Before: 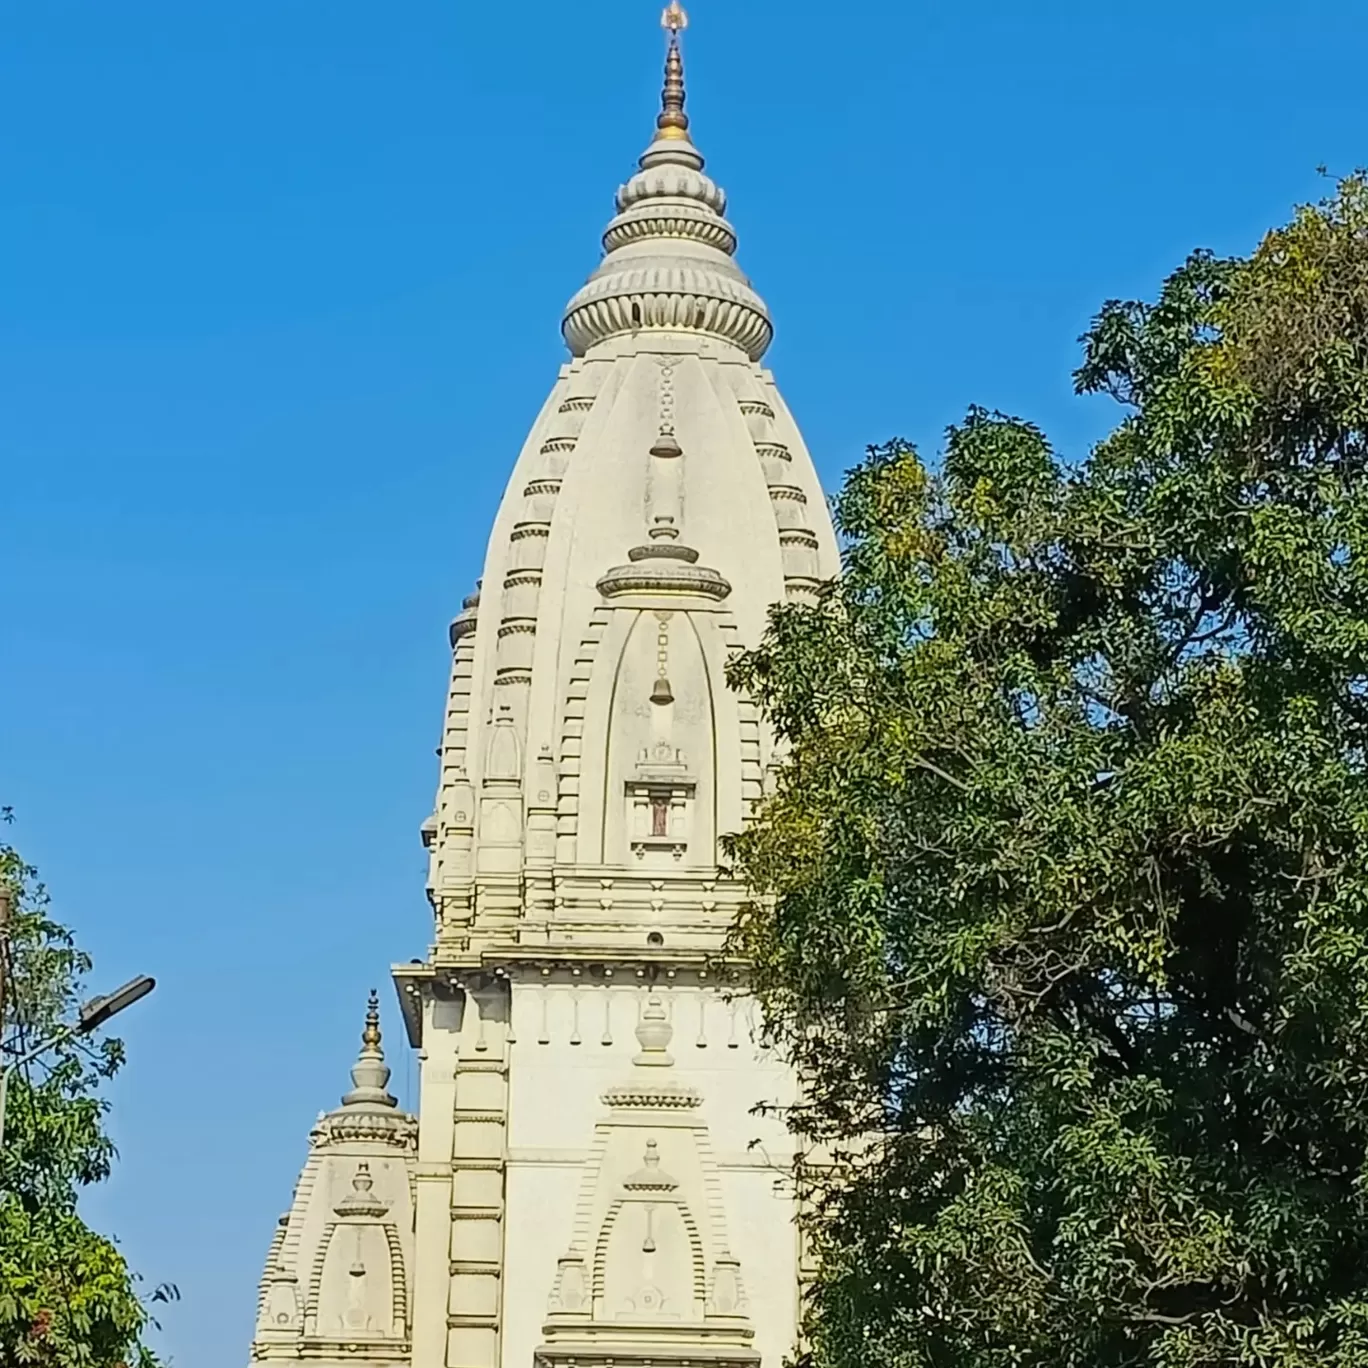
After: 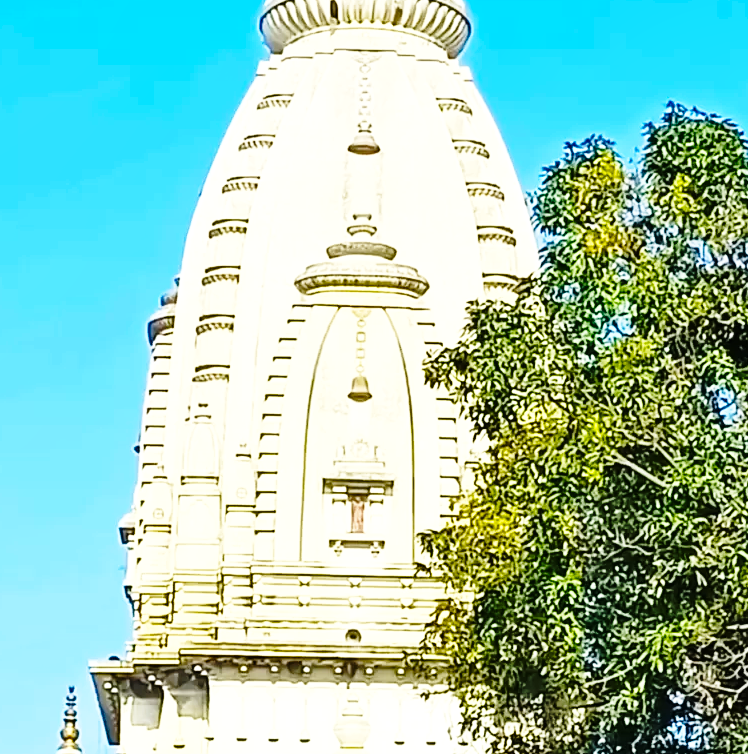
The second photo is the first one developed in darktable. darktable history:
crop and rotate: left 22.129%, top 22.197%, right 23.163%, bottom 22.628%
shadows and highlights: shadows 75.33, highlights -26.5, soften with gaussian
tone equalizer: -8 EV -0.754 EV, -7 EV -0.702 EV, -6 EV -0.619 EV, -5 EV -0.372 EV, -3 EV 0.372 EV, -2 EV 0.6 EV, -1 EV 0.679 EV, +0 EV 0.744 EV
base curve: curves: ch0 [(0, 0) (0.028, 0.03) (0.121, 0.232) (0.46, 0.748) (0.859, 0.968) (1, 1)], preserve colors none
contrast equalizer: y [[0.535, 0.543, 0.548, 0.548, 0.542, 0.532], [0.5 ×6], [0.5 ×6], [0 ×6], [0 ×6]], mix -0.082
color balance rgb: perceptual saturation grading › global saturation 31.246%
